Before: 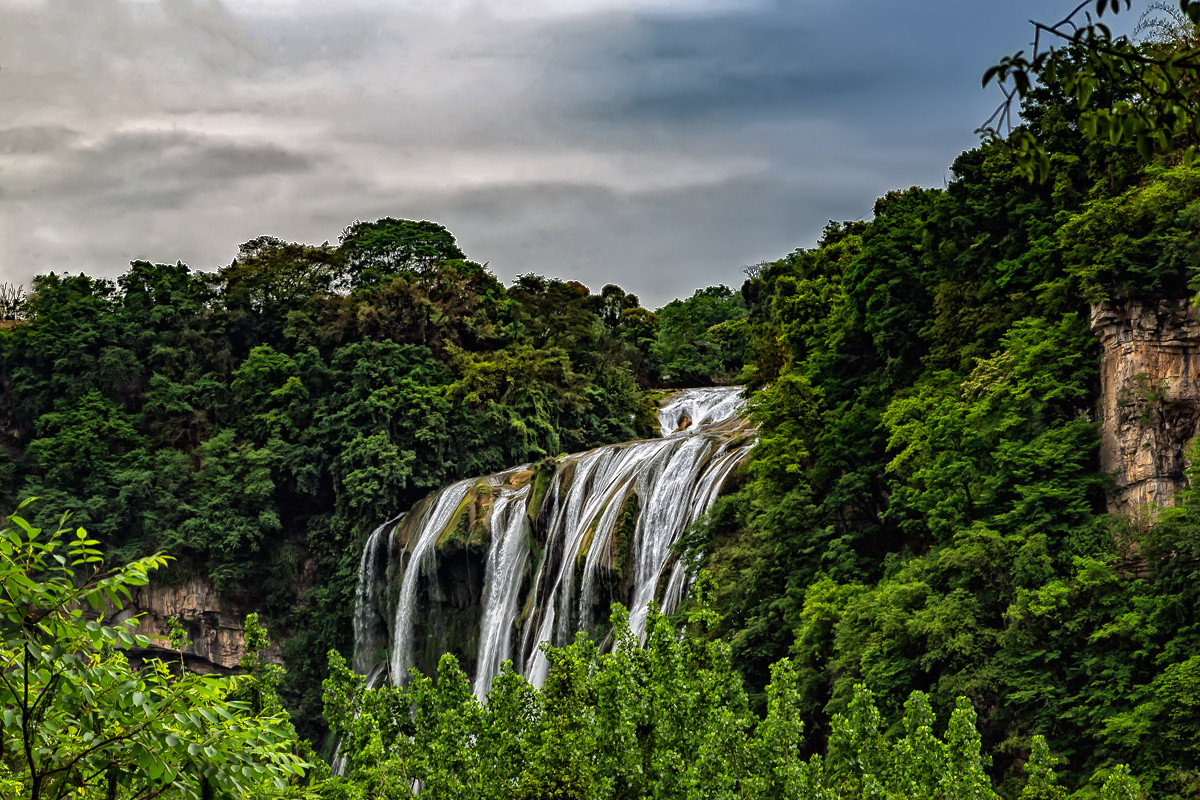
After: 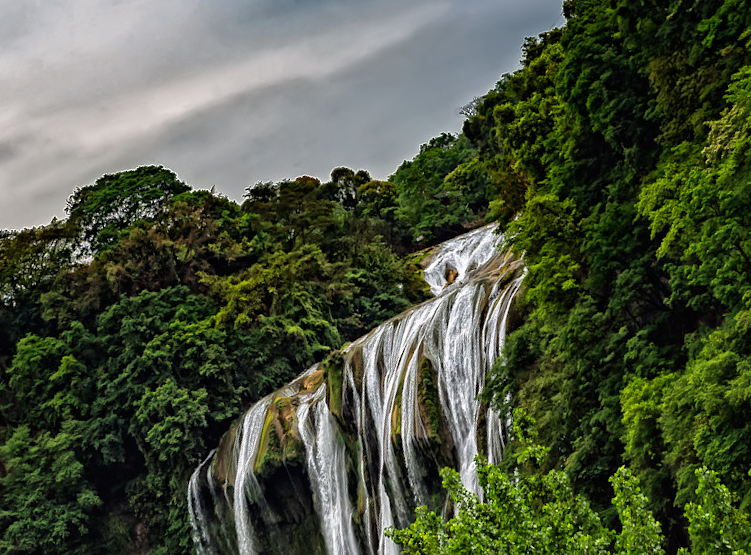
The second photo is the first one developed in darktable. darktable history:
crop and rotate: angle 18.47°, left 6.822%, right 3.99%, bottom 1.145%
